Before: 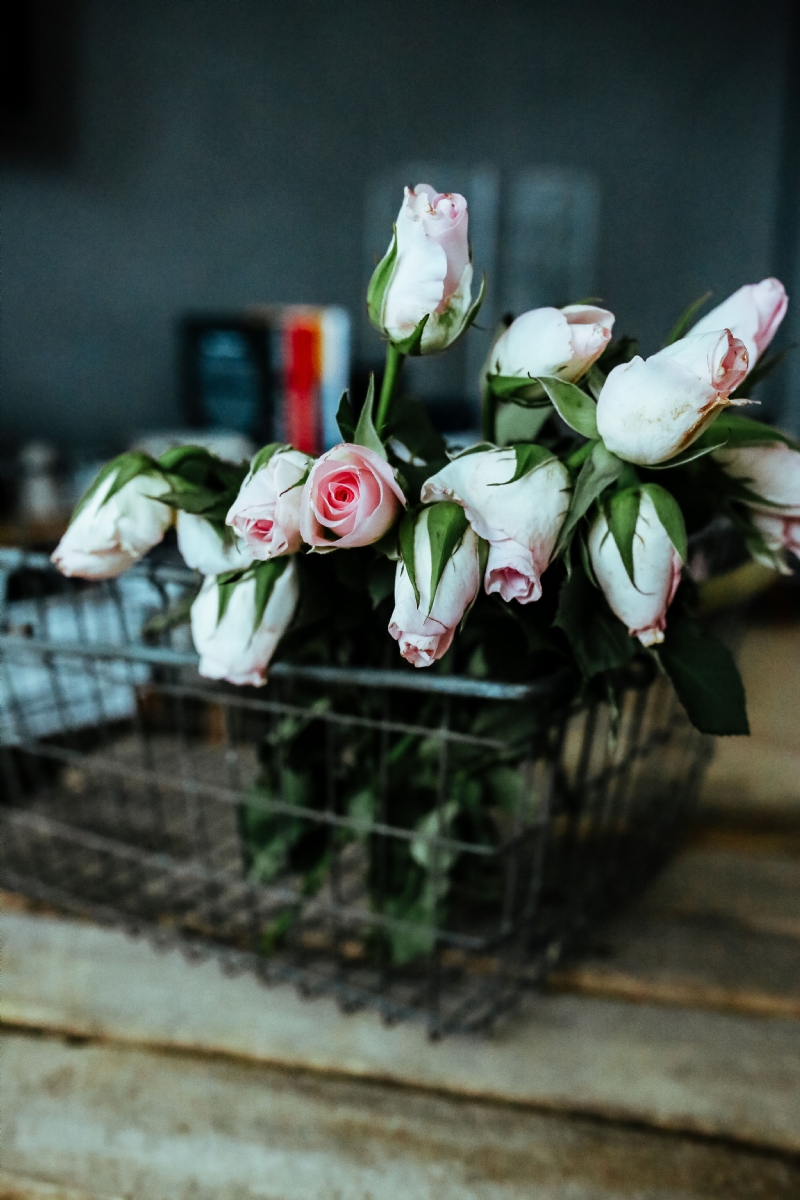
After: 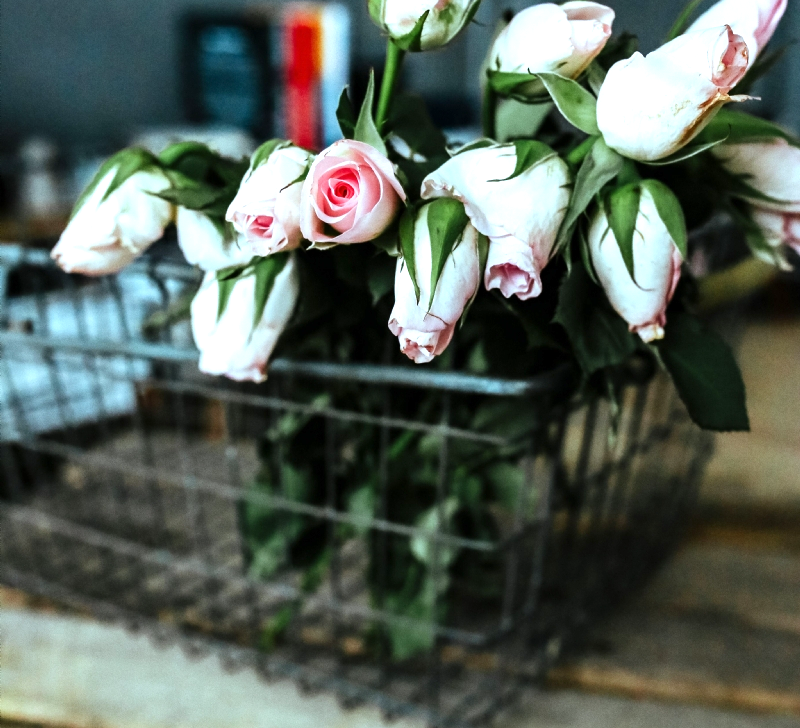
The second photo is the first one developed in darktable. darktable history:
exposure: exposure 0.74 EV, compensate highlight preservation false
crop and rotate: top 25.357%, bottom 13.942%
white balance: red 0.982, blue 1.018
